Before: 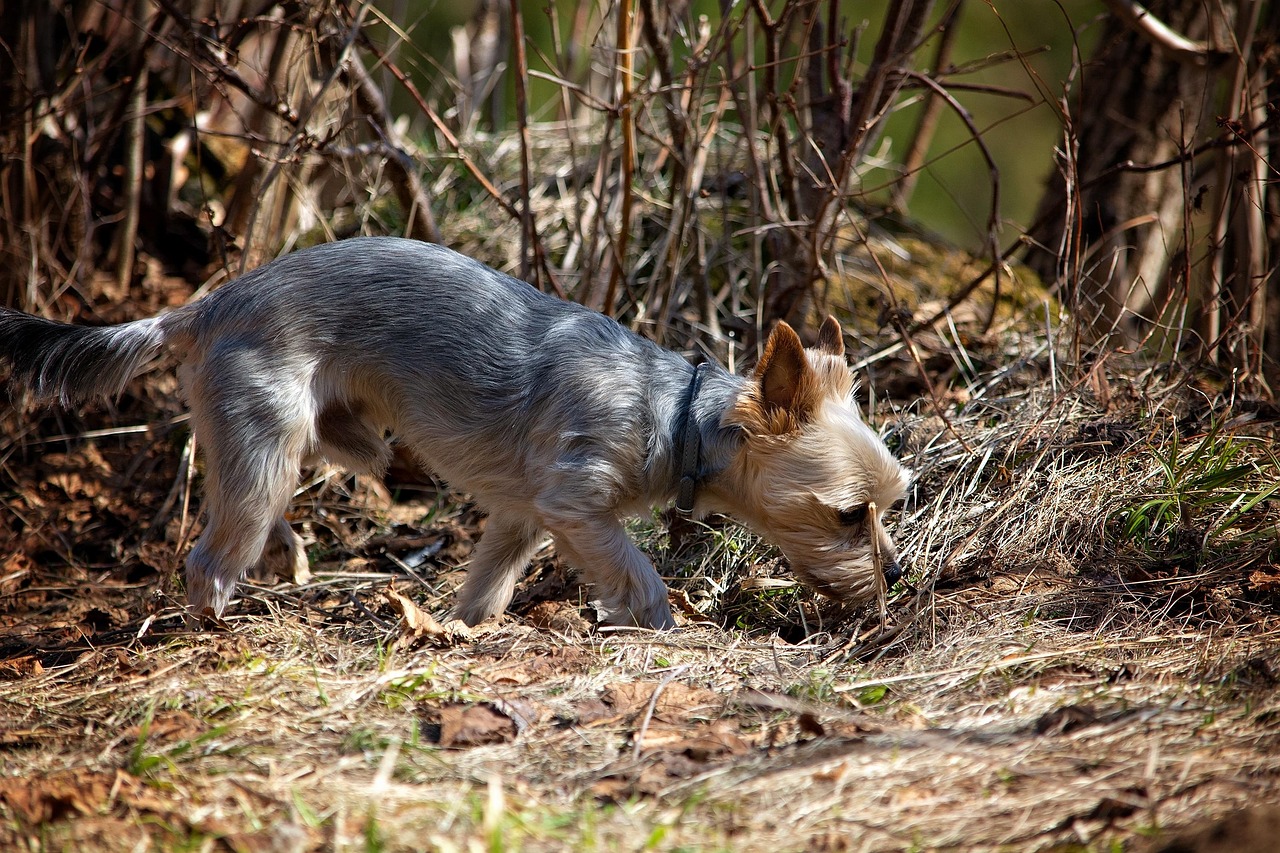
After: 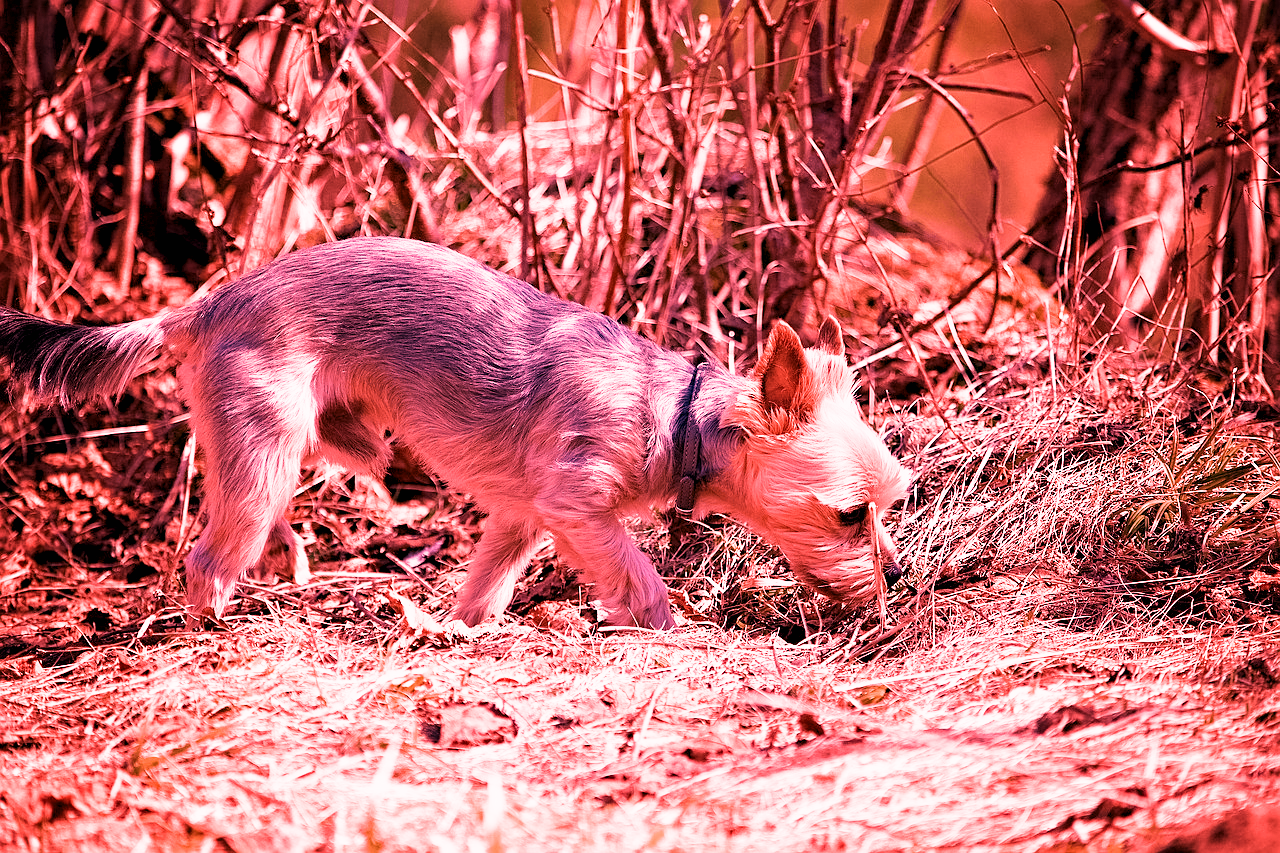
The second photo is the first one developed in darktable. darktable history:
contrast equalizer: octaves 7, y [[0.6 ×6], [0.55 ×6], [0 ×6], [0 ×6], [0 ×6]], mix 0.15
raw chromatic aberrations: on, module defaults
color calibration: illuminant F (fluorescent), F source F9 (Cool White Deluxe 4150 K) – high CRI, x 0.374, y 0.373, temperature 4158.34 K
denoise (profiled): strength 1.2, preserve shadows 1.8, a [-1, 0, 0], y [[0.5 ×7] ×4, [0 ×7], [0.5 ×7]], compensate highlight preservation false
sharpen: amount 0.2
white balance: red 2.9, blue 1.358
sigmoid "neutral gray": contrast 1.22, skew 0.65
